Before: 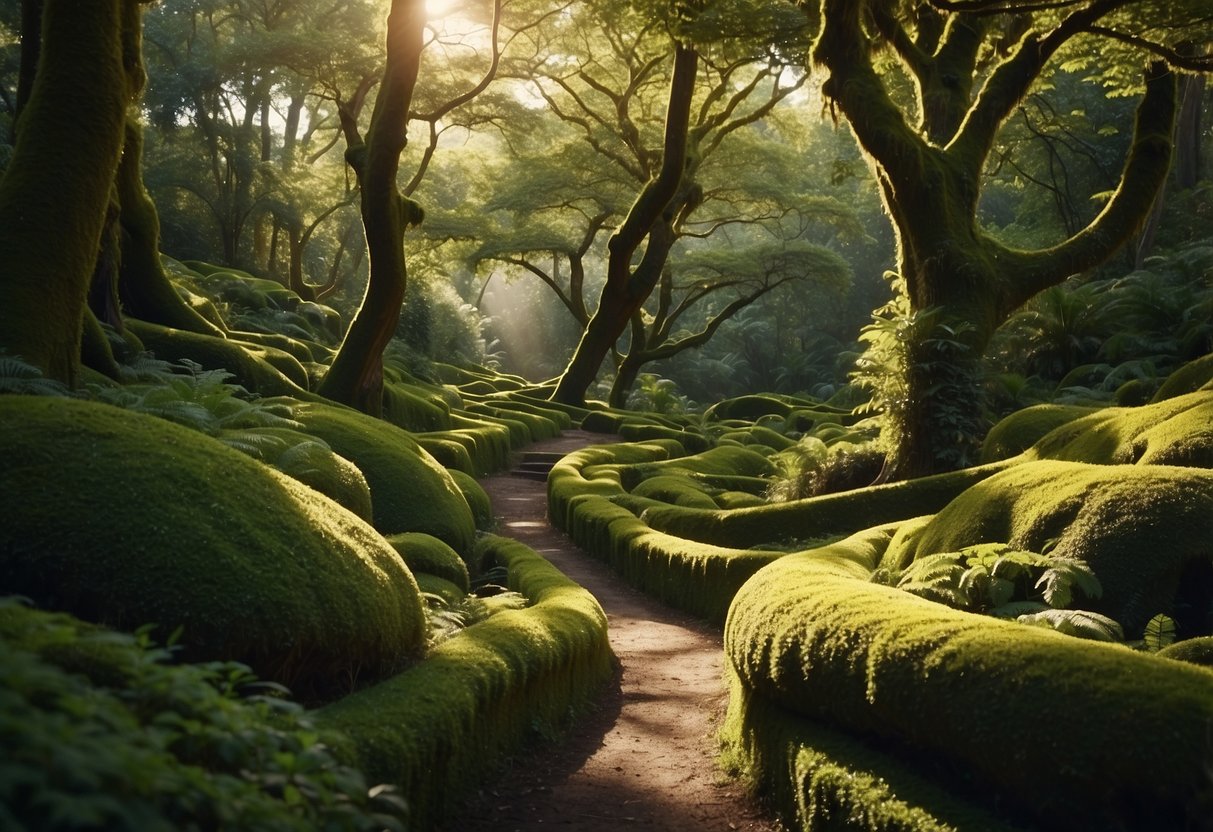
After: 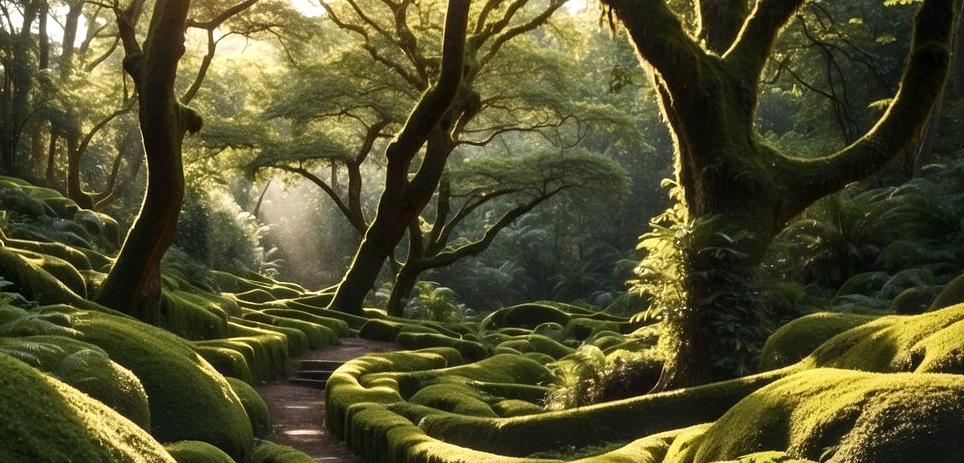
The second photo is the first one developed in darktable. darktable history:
tone equalizer: -8 EV -0.417 EV, -7 EV -0.389 EV, -6 EV -0.333 EV, -5 EV -0.222 EV, -3 EV 0.222 EV, -2 EV 0.333 EV, -1 EV 0.389 EV, +0 EV 0.417 EV, edges refinement/feathering 500, mask exposure compensation -1.57 EV, preserve details no
grain: coarseness 0.47 ISO
crop: left 18.38%, top 11.092%, right 2.134%, bottom 33.217%
white balance: red 1.009, blue 1.027
local contrast: on, module defaults
